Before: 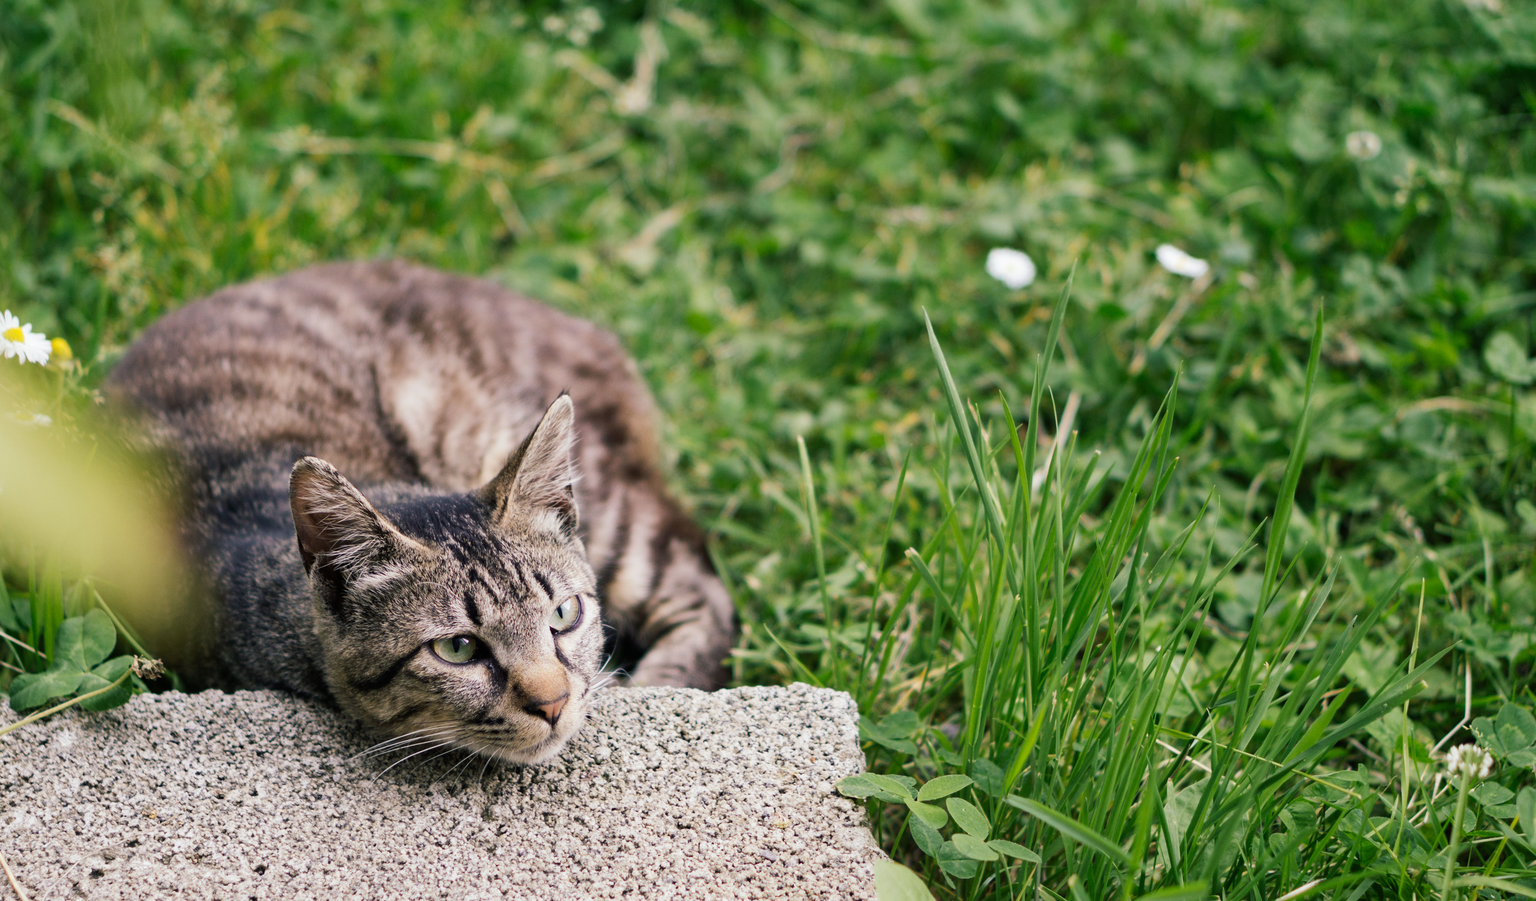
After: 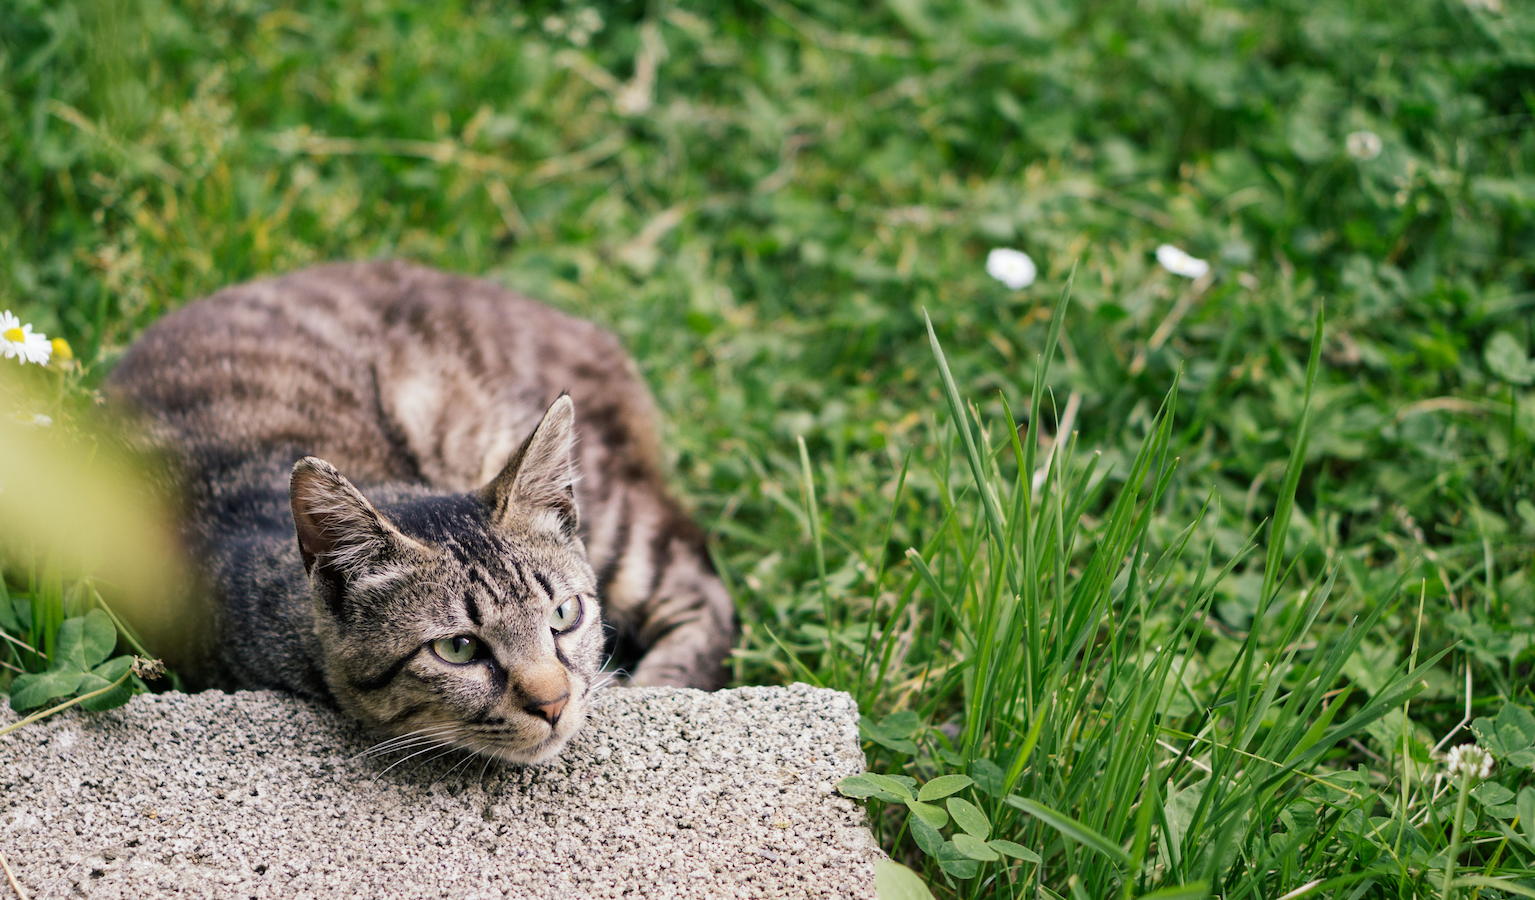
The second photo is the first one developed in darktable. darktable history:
tone equalizer: on, module defaults
color correction: highlights a* -0.149, highlights b* 0.117
local contrast: mode bilateral grid, contrast 9, coarseness 24, detail 111%, midtone range 0.2
